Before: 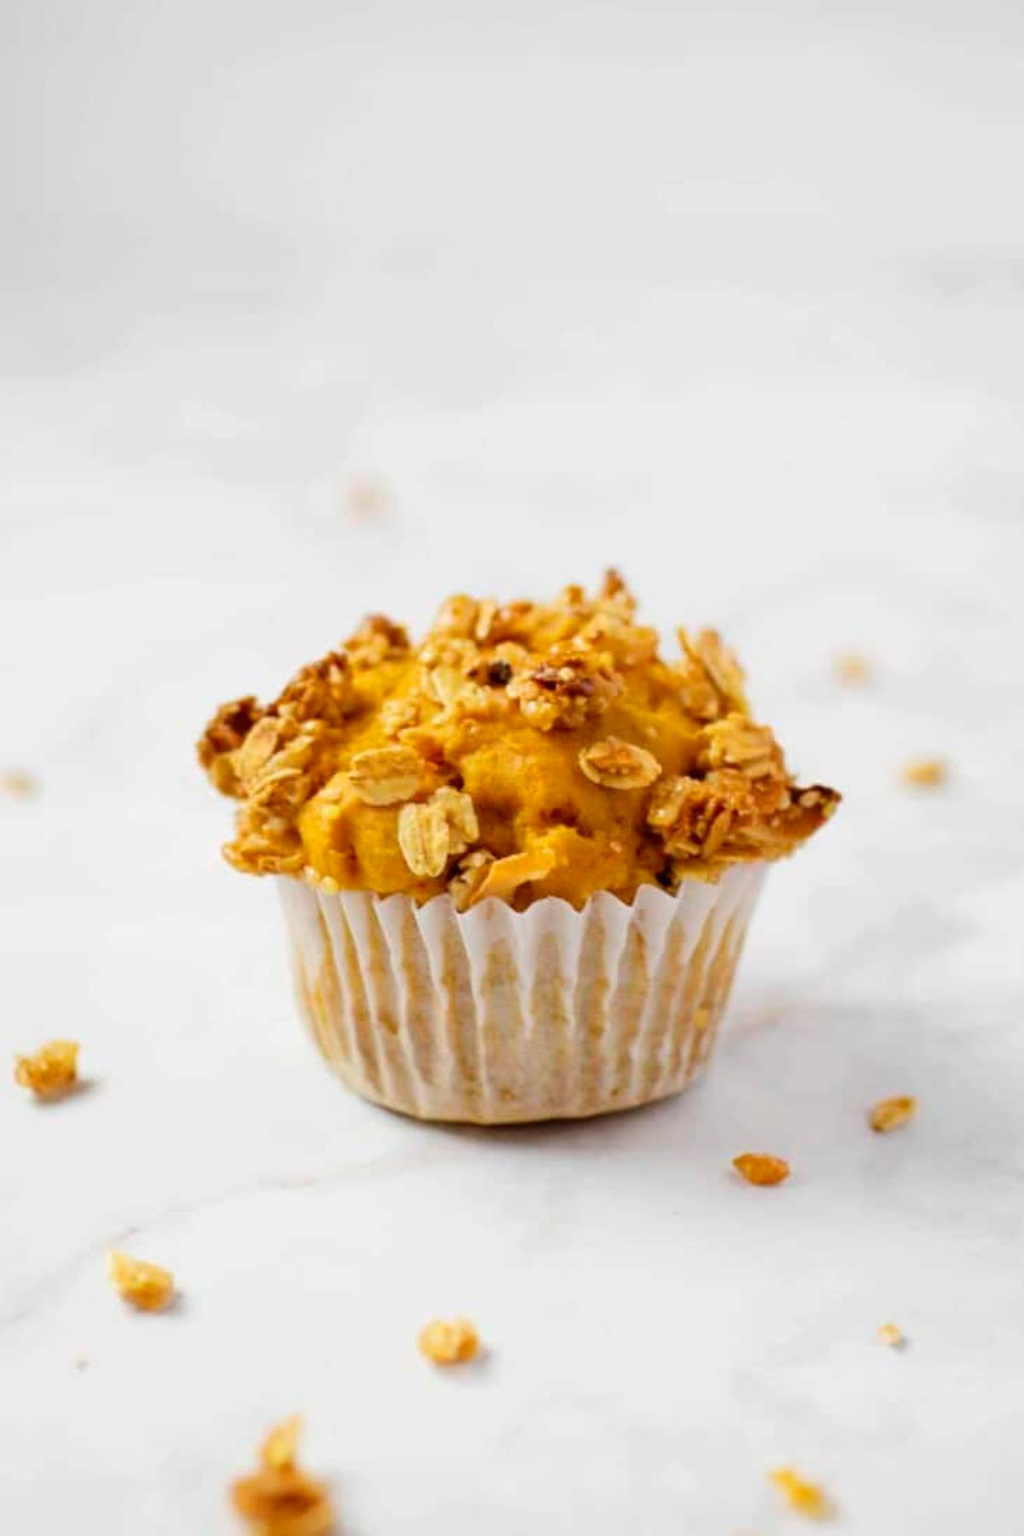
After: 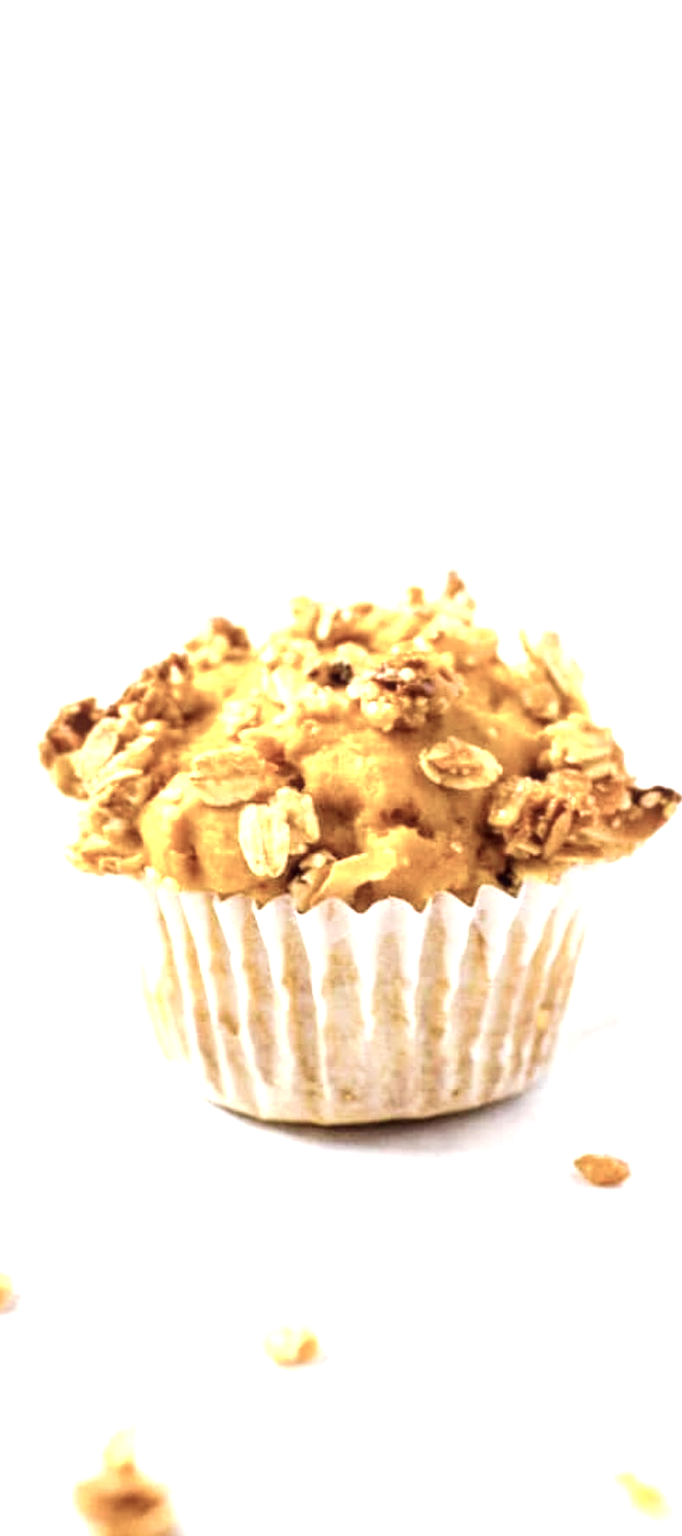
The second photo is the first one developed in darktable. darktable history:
crop and rotate: left 15.637%, right 17.729%
contrast brightness saturation: contrast 0.097, saturation -0.354
local contrast: on, module defaults
velvia: on, module defaults
color zones: curves: ch0 [(0.068, 0.464) (0.25, 0.5) (0.48, 0.508) (0.75, 0.536) (0.886, 0.476) (0.967, 0.456)]; ch1 [(0.066, 0.456) (0.25, 0.5) (0.616, 0.508) (0.746, 0.56) (0.934, 0.444)]
exposure: black level correction 0.001, exposure 1.12 EV, compensate highlight preservation false
